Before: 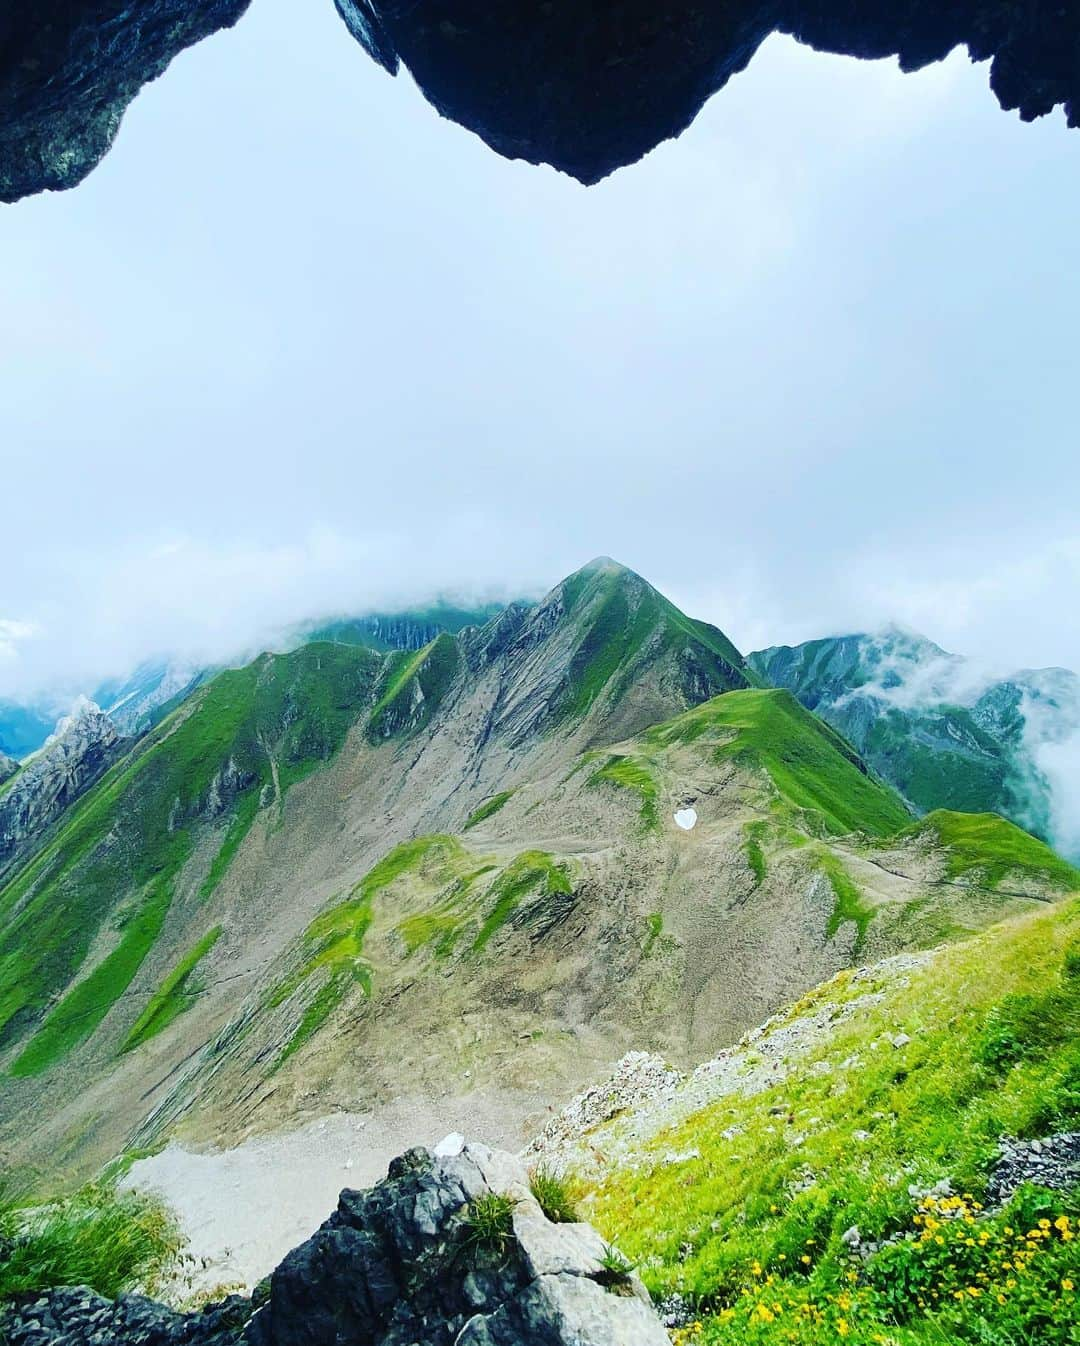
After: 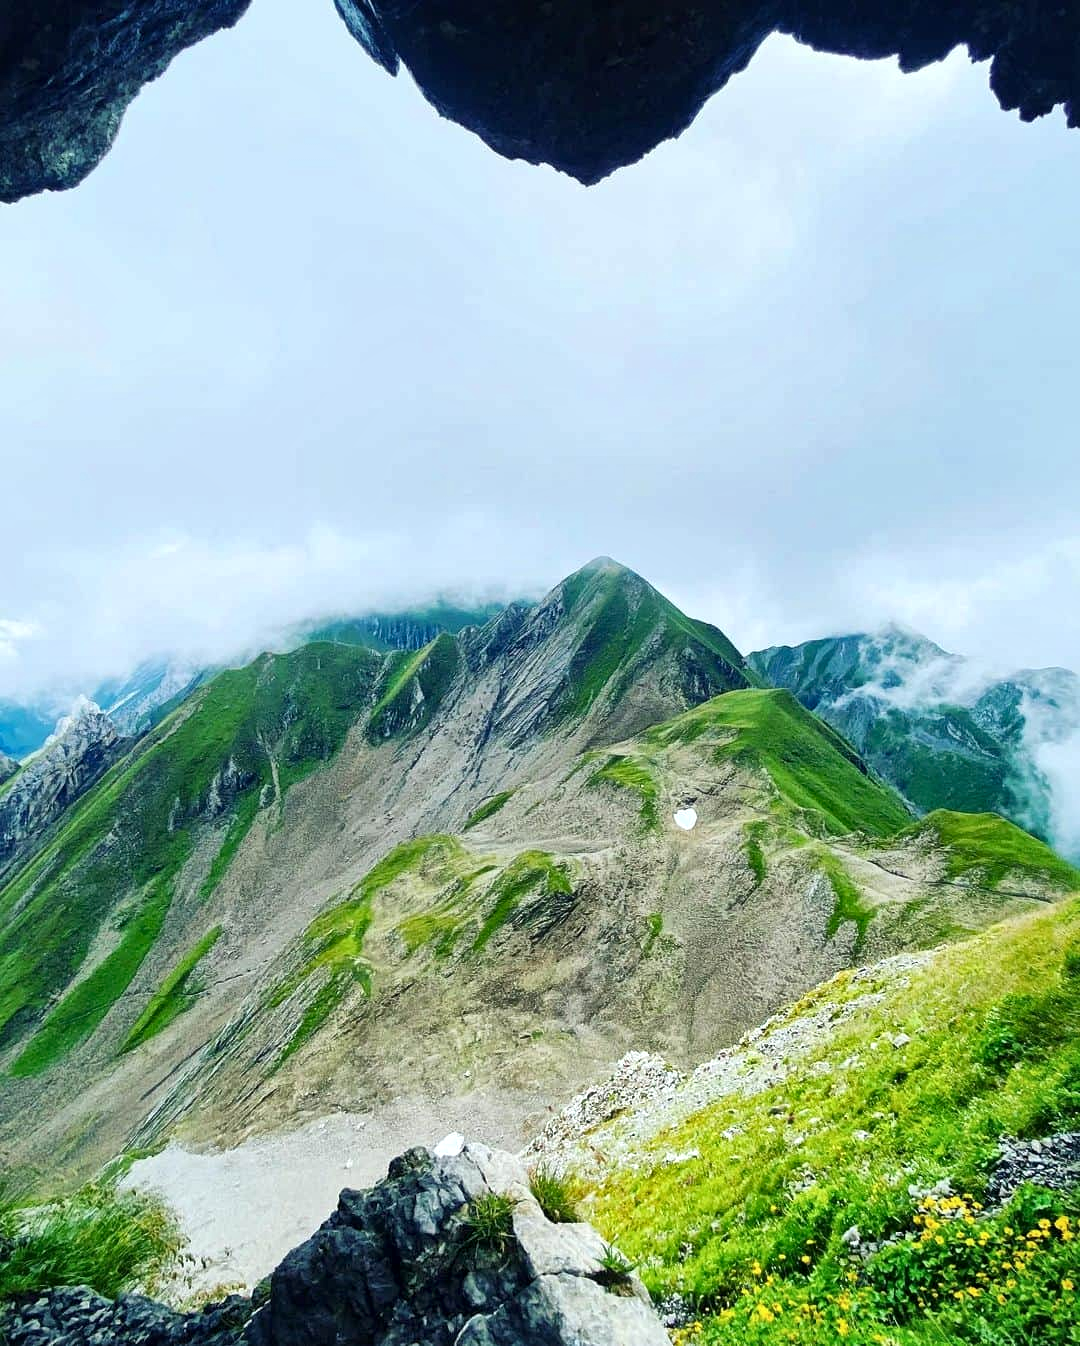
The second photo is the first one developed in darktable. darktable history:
local contrast: mode bilateral grid, contrast 20, coarseness 50, detail 158%, midtone range 0.2
